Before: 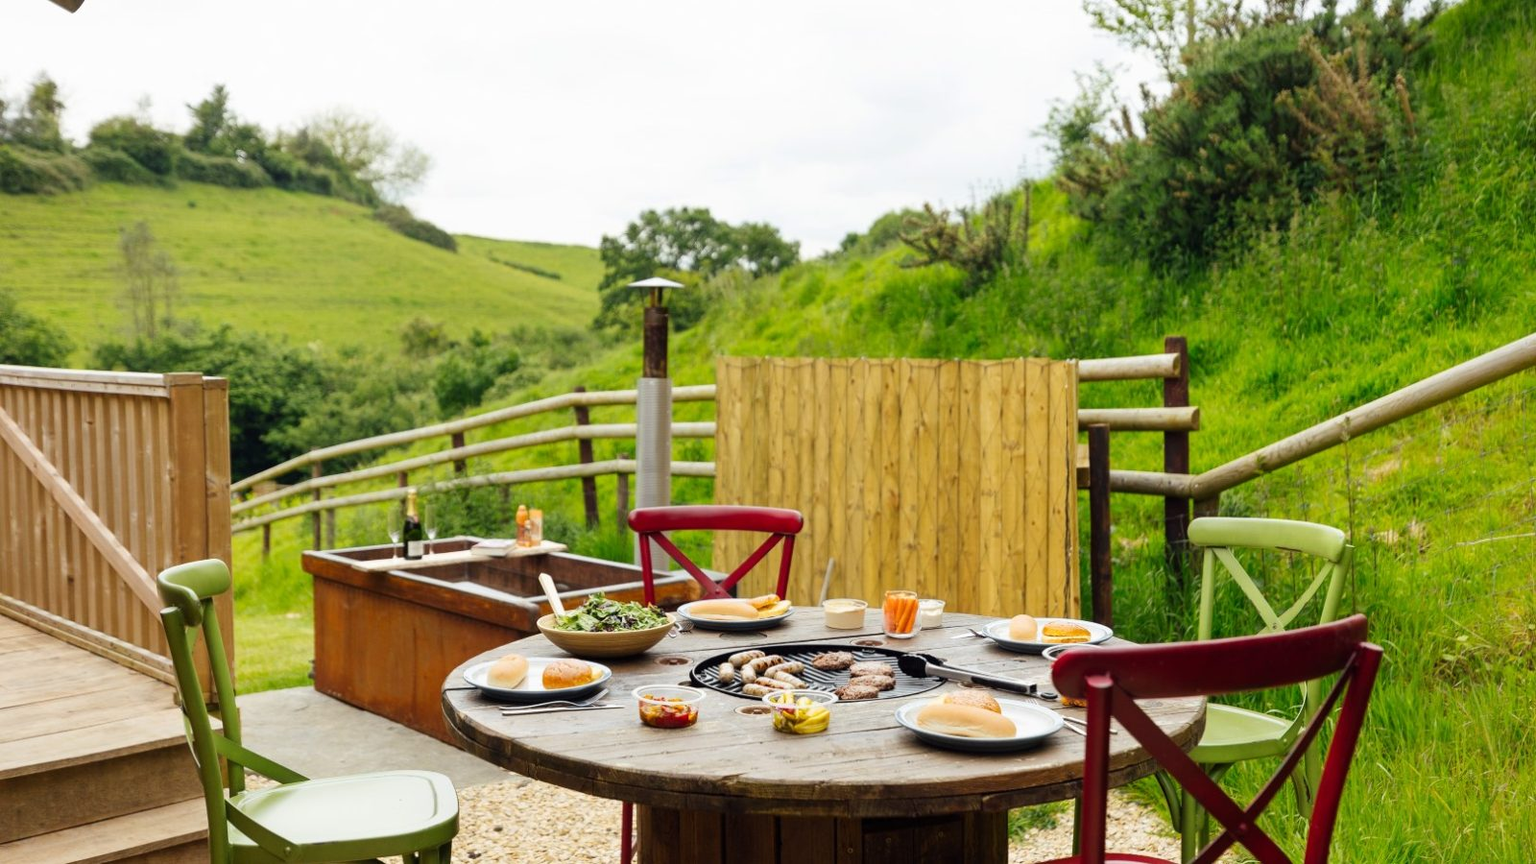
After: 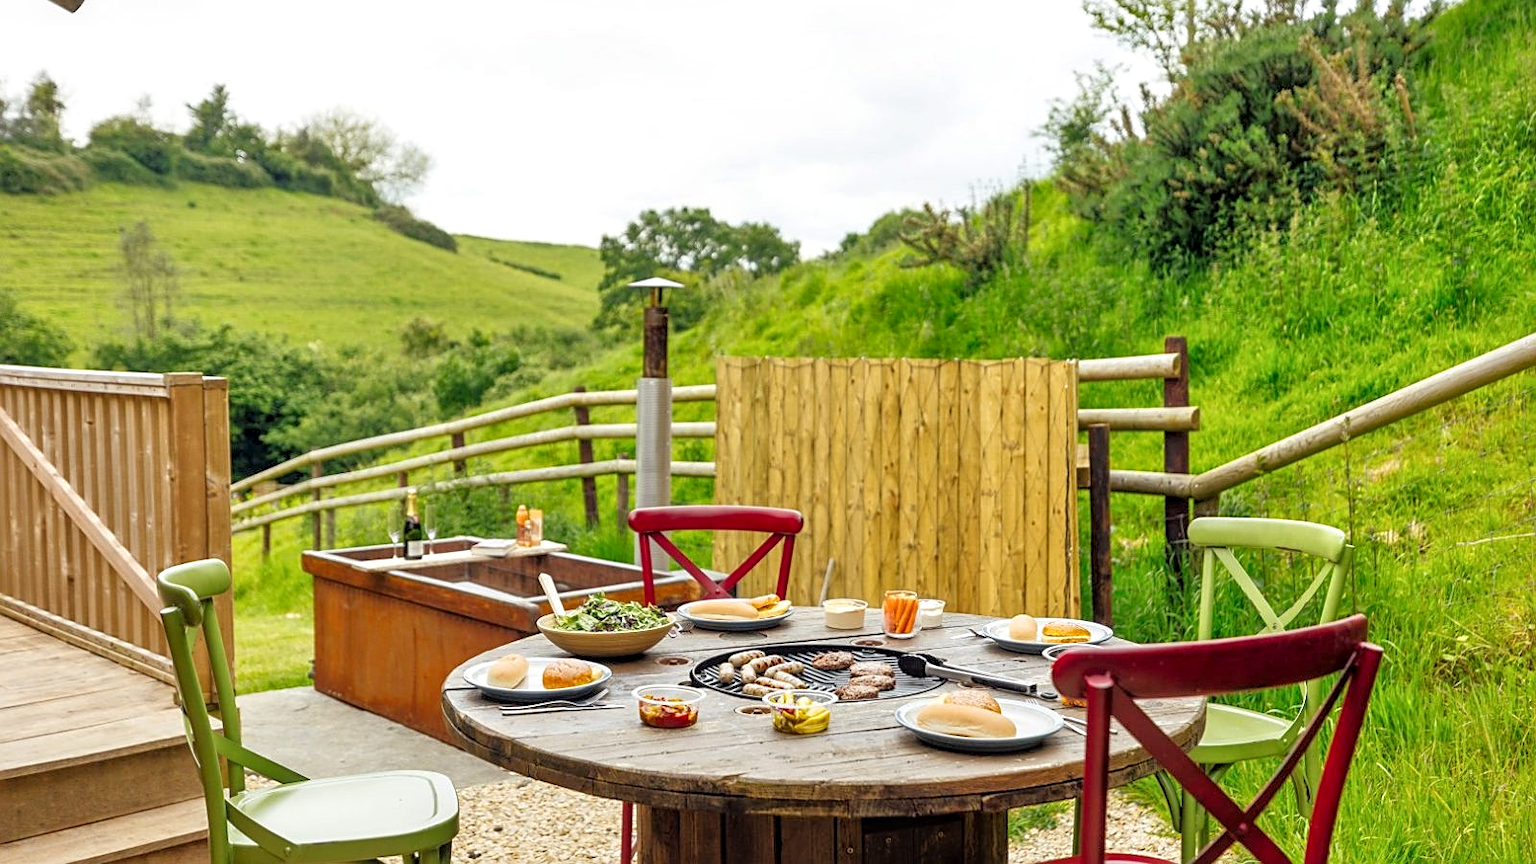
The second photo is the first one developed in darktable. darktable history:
tone equalizer: -7 EV 0.15 EV, -6 EV 0.571 EV, -5 EV 1.12 EV, -4 EV 1.34 EV, -3 EV 1.16 EV, -2 EV 0.6 EV, -1 EV 0.166 EV
sharpen: on, module defaults
local contrast: detail 130%
